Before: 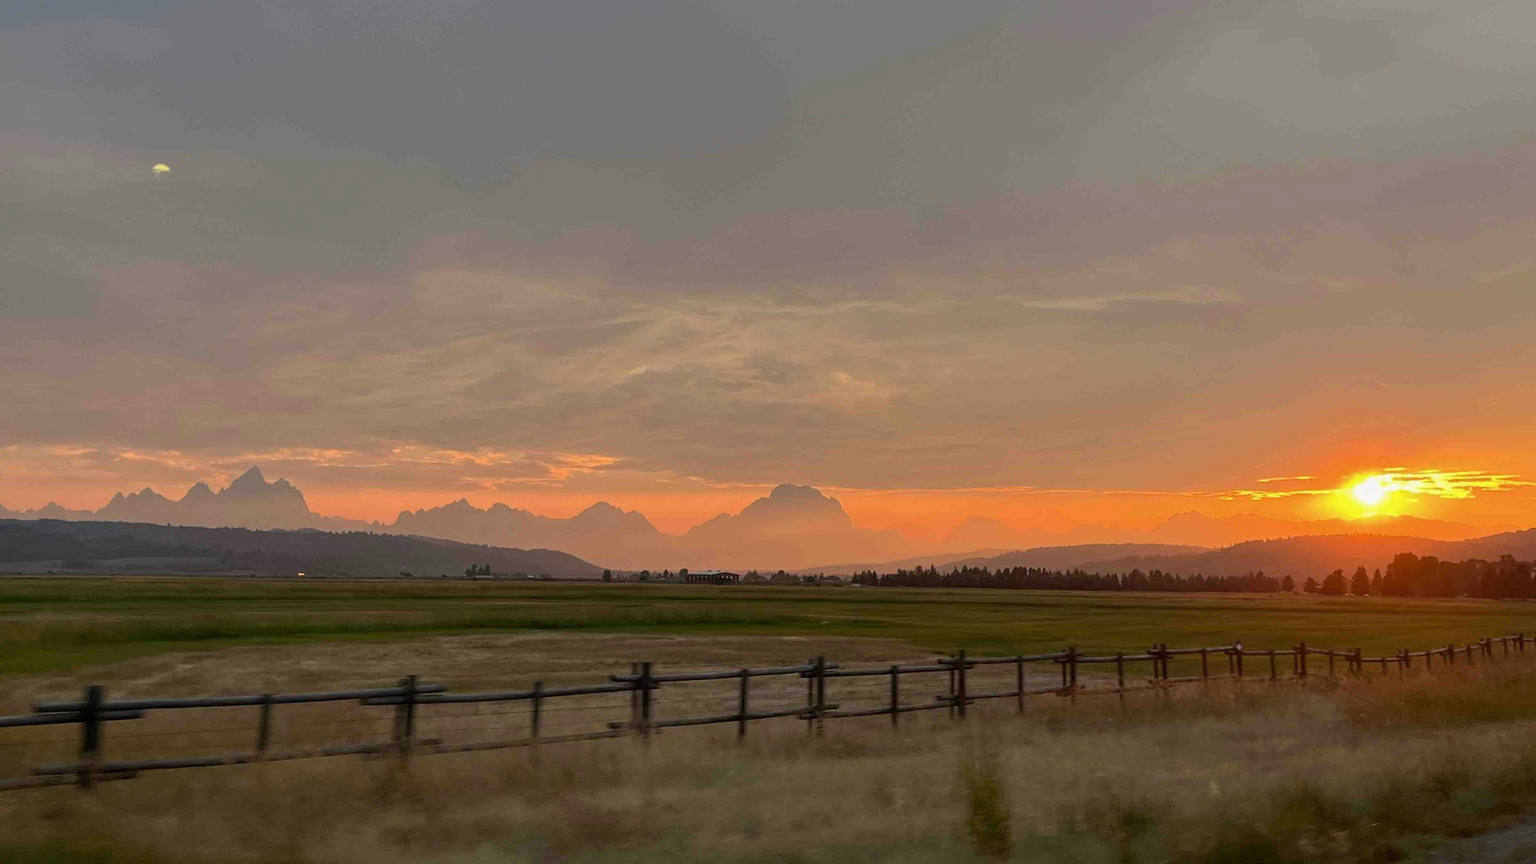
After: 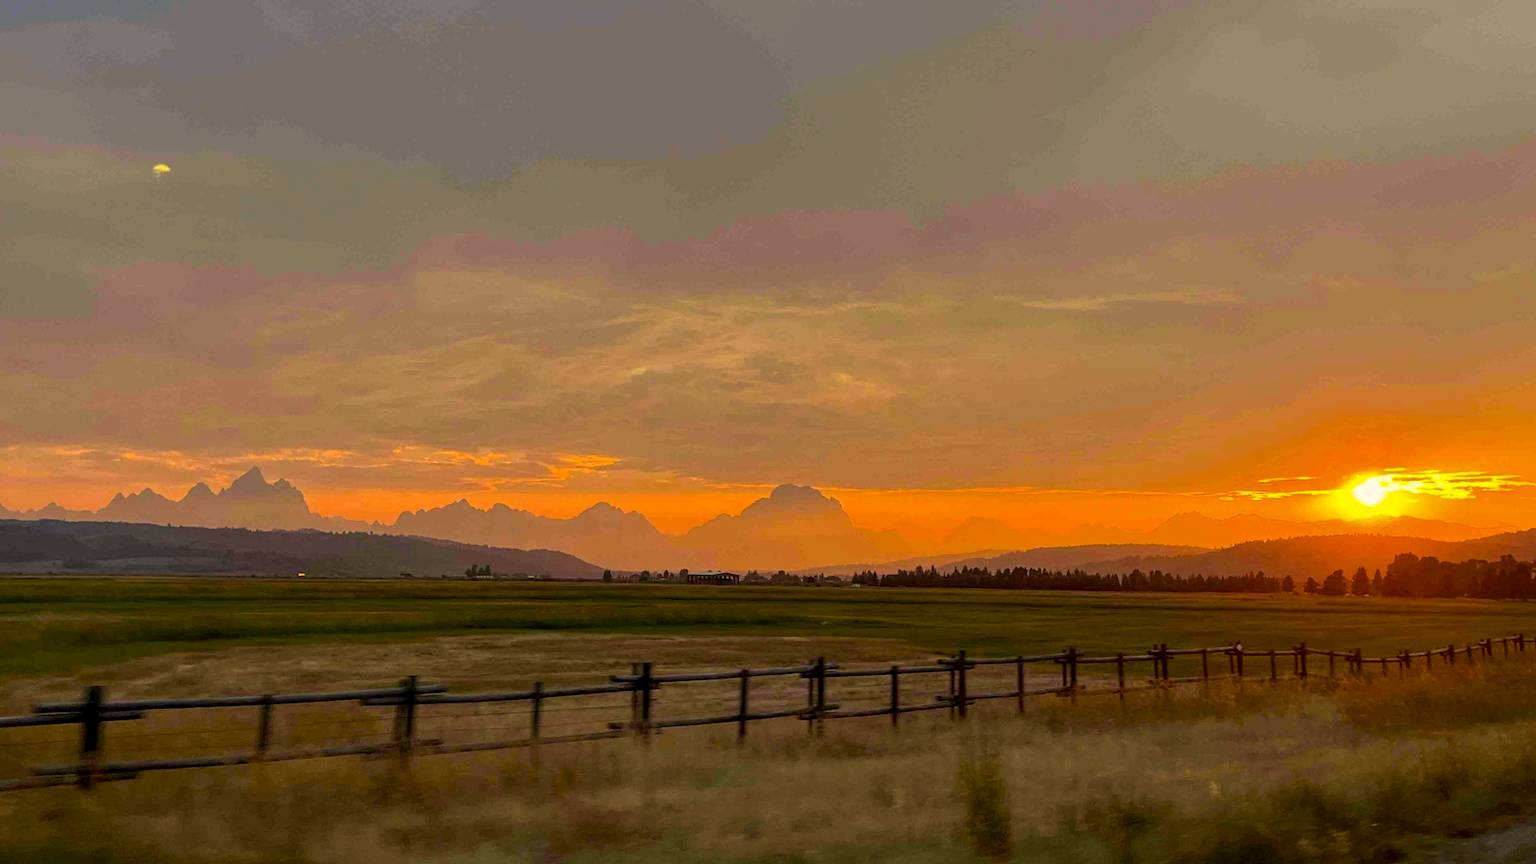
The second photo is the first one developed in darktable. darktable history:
color balance rgb: power › luminance -3.71%, power › chroma 0.54%, power › hue 42.27°, highlights gain › chroma 3.08%, highlights gain › hue 76.89°, perceptual saturation grading › global saturation 25.04%, perceptual brilliance grading › global brilliance 2.178%, perceptual brilliance grading › highlights -3.789%, global vibrance 25.036%
local contrast: on, module defaults
velvia: on, module defaults
